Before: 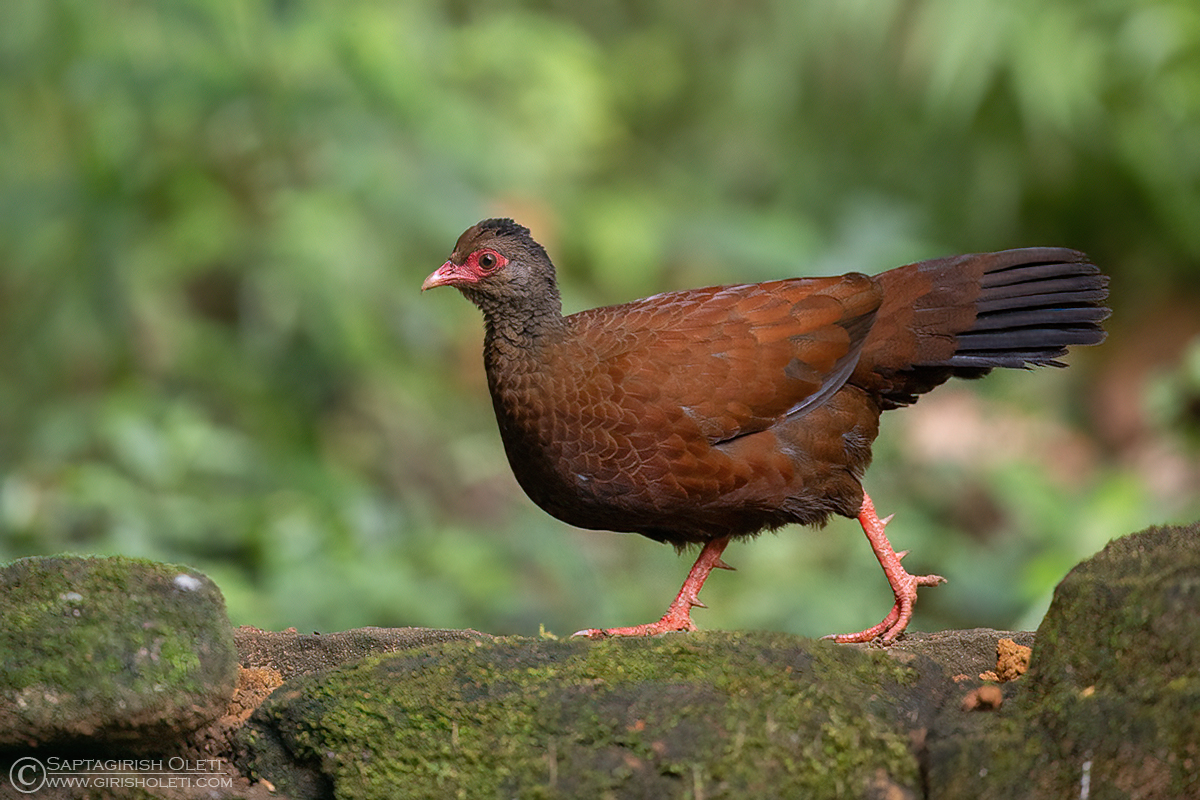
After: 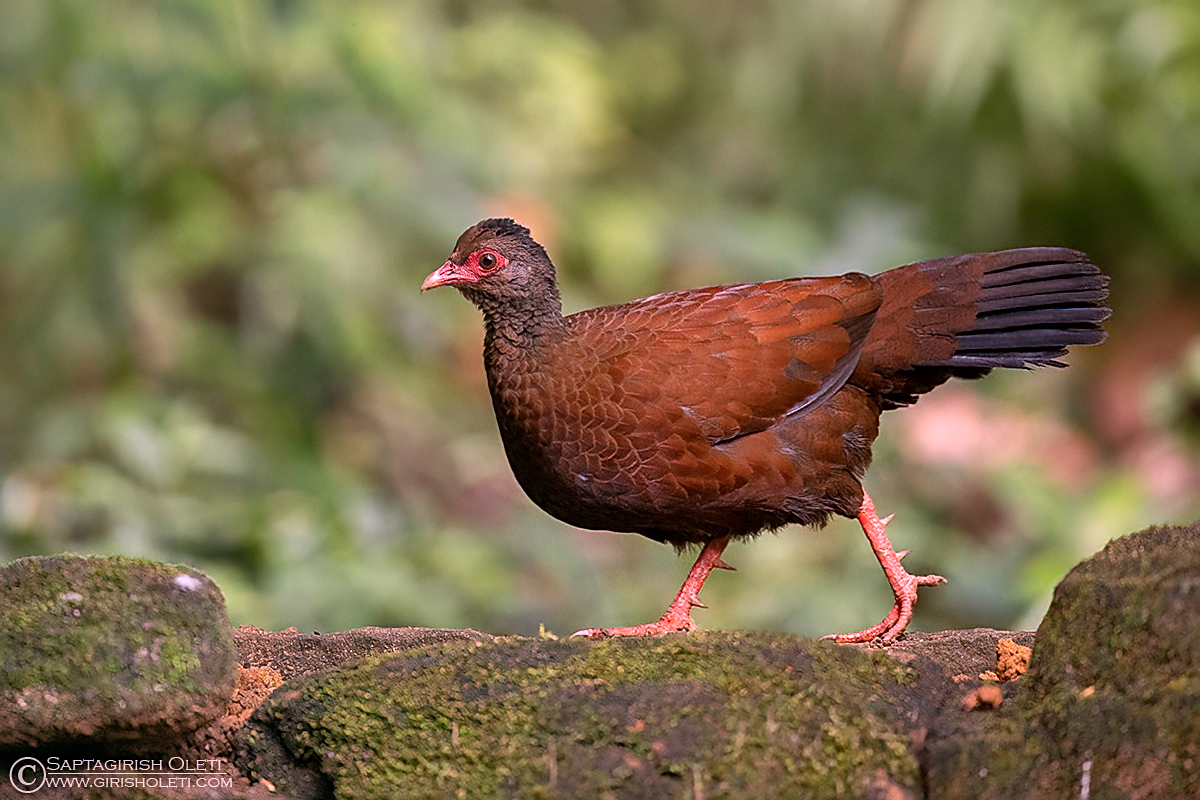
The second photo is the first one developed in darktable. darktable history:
white balance: red 1.188, blue 1.11
local contrast: mode bilateral grid, contrast 20, coarseness 50, detail 120%, midtone range 0.2
sharpen: on, module defaults
